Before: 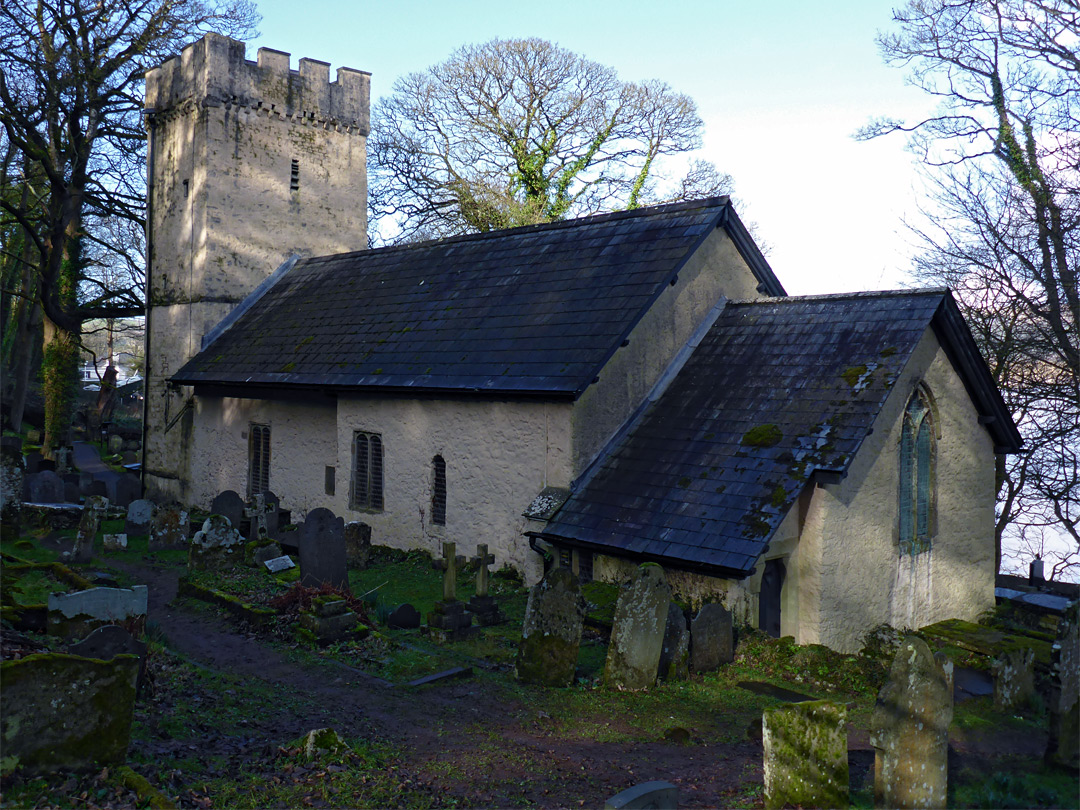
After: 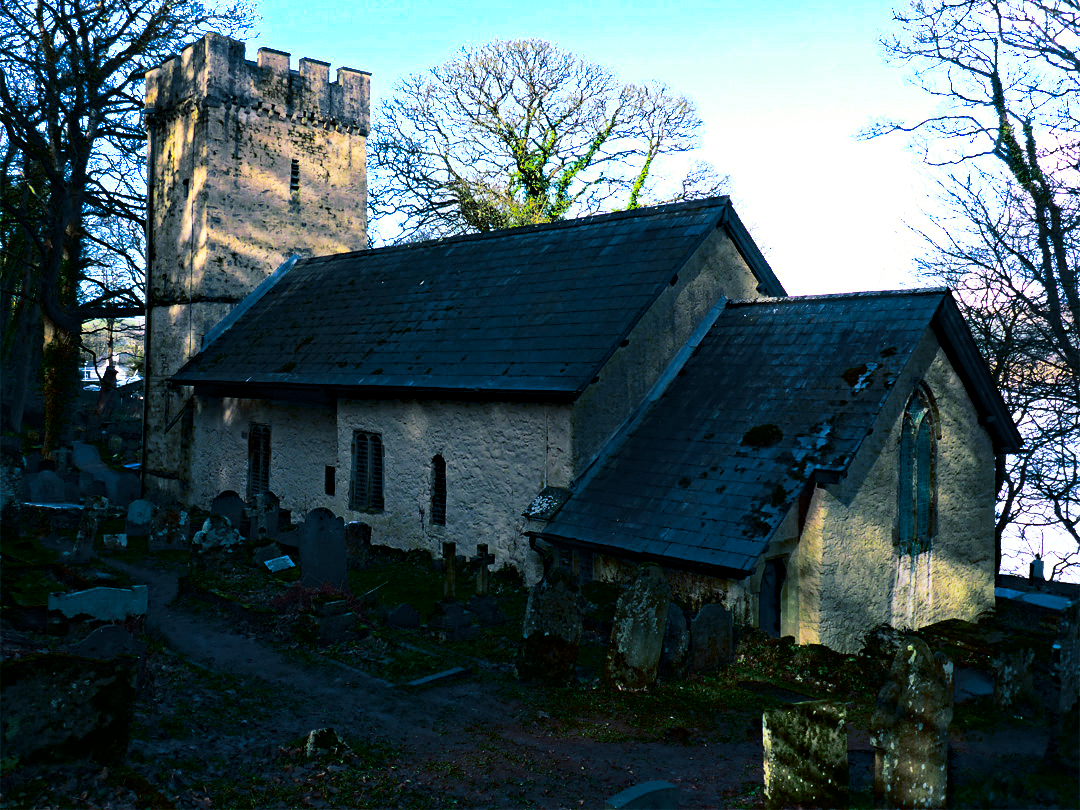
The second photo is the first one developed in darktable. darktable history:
split-toning: shadows › hue 205.2°, shadows › saturation 0.43, highlights › hue 54°, highlights › saturation 0.54
contrast brightness saturation: contrast 0.4, brightness 0.05, saturation 0.25
color balance rgb: linear chroma grading › global chroma 25%, perceptual saturation grading › global saturation 50%
haze removal: strength 0.4, distance 0.22, compatibility mode true, adaptive false
